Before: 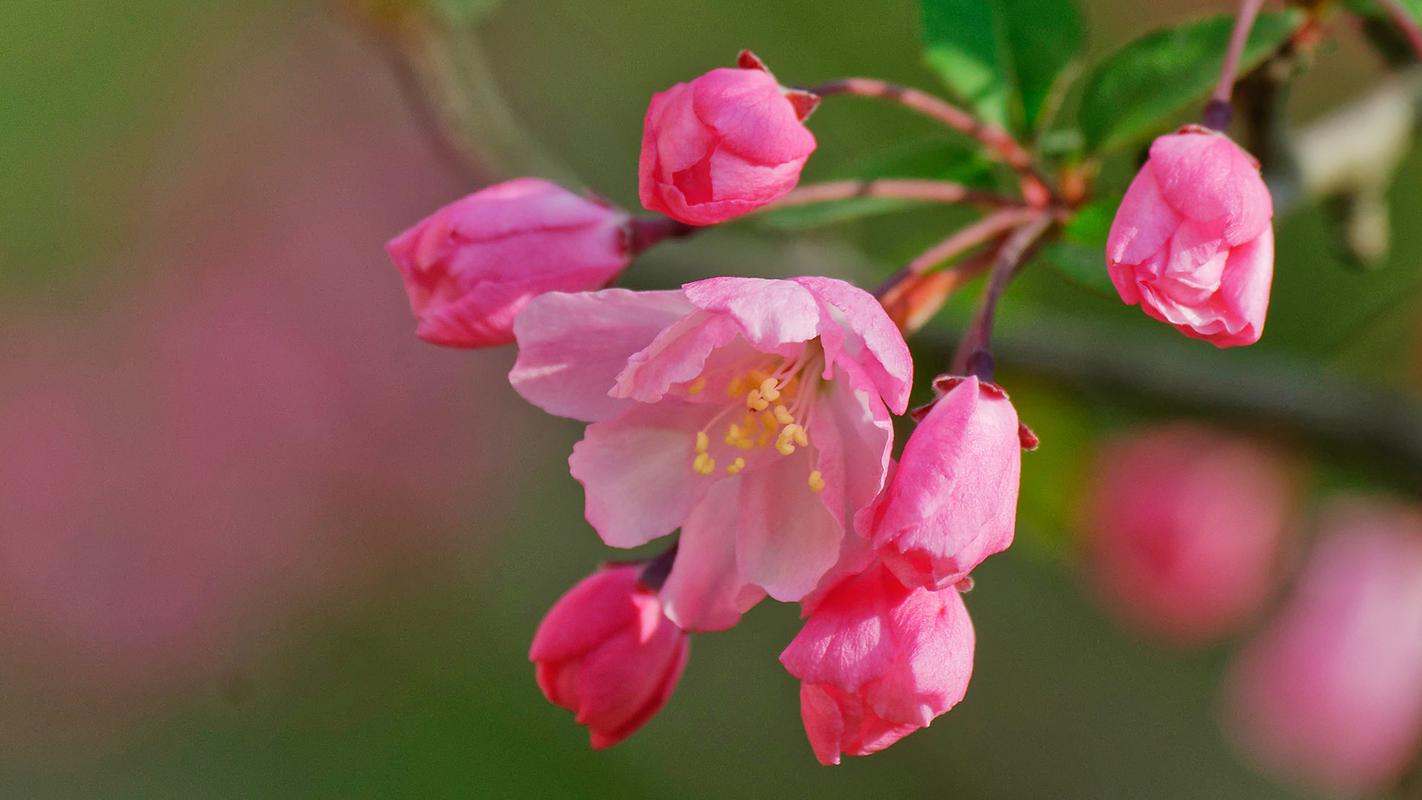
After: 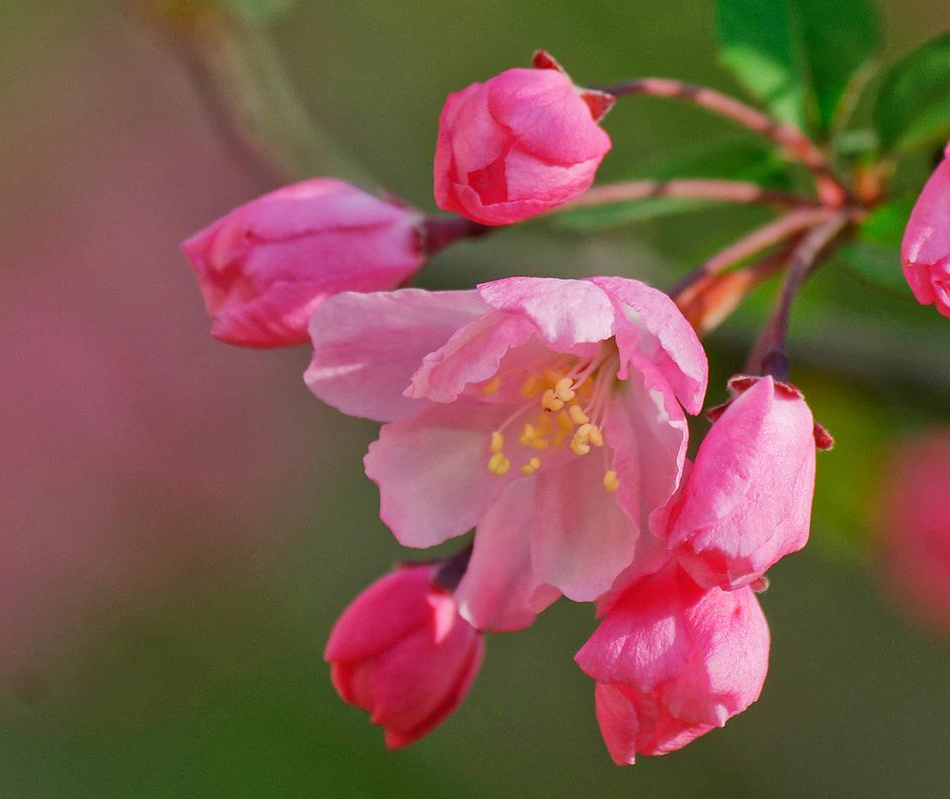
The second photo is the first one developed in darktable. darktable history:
crop and rotate: left 14.506%, right 18.64%
